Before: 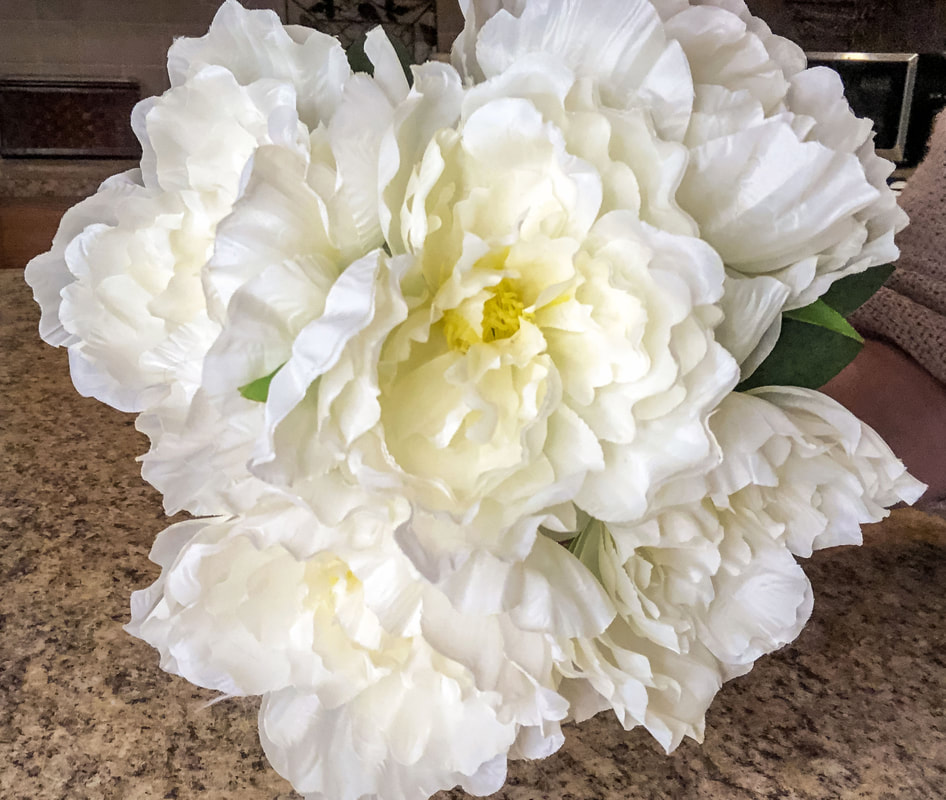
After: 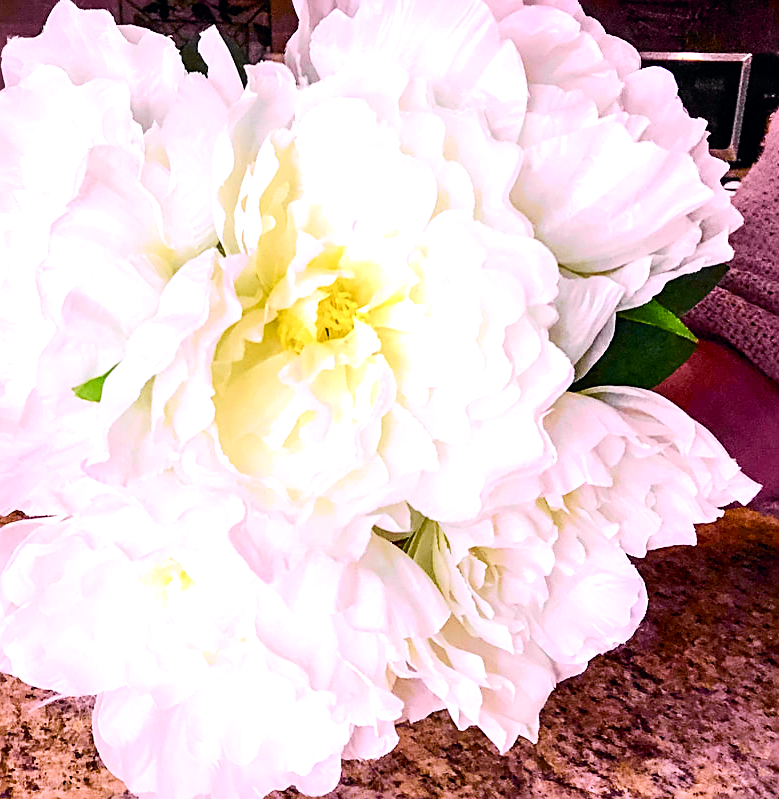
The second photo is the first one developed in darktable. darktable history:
color balance rgb: perceptual saturation grading › global saturation 24.74%, perceptual saturation grading › highlights -51.22%, perceptual saturation grading › mid-tones 19.16%, perceptual saturation grading › shadows 60.98%, global vibrance 50%
sharpen: on, module defaults
white balance: red 1.042, blue 1.17
tone equalizer: -8 EV -0.75 EV, -7 EV -0.7 EV, -6 EV -0.6 EV, -5 EV -0.4 EV, -3 EV 0.4 EV, -2 EV 0.6 EV, -1 EV 0.7 EV, +0 EV 0.75 EV, edges refinement/feathering 500, mask exposure compensation -1.57 EV, preserve details no
crop: left 17.582%, bottom 0.031%
tone curve: curves: ch0 [(0, 0) (0.071, 0.047) (0.266, 0.26) (0.491, 0.552) (0.753, 0.818) (1, 0.983)]; ch1 [(0, 0) (0.346, 0.307) (0.408, 0.369) (0.463, 0.443) (0.482, 0.493) (0.502, 0.5) (0.517, 0.518) (0.546, 0.587) (0.588, 0.643) (0.651, 0.709) (1, 1)]; ch2 [(0, 0) (0.346, 0.34) (0.434, 0.46) (0.485, 0.494) (0.5, 0.494) (0.517, 0.503) (0.535, 0.545) (0.583, 0.634) (0.625, 0.686) (1, 1)], color space Lab, independent channels, preserve colors none
contrast brightness saturation: saturation -0.1
shadows and highlights: radius 334.93, shadows 63.48, highlights 6.06, compress 87.7%, highlights color adjustment 39.73%, soften with gaussian
